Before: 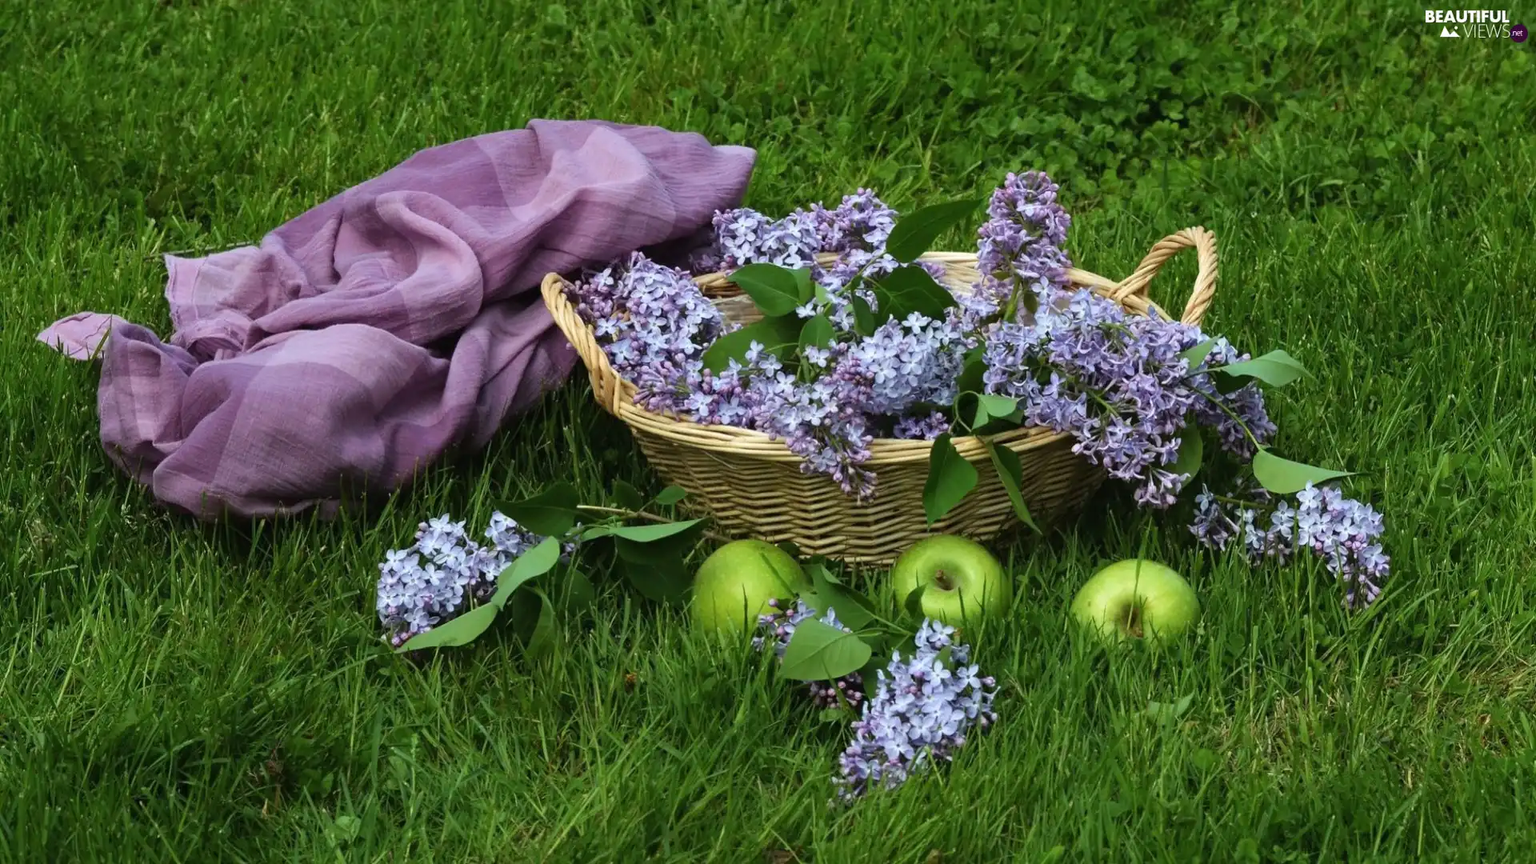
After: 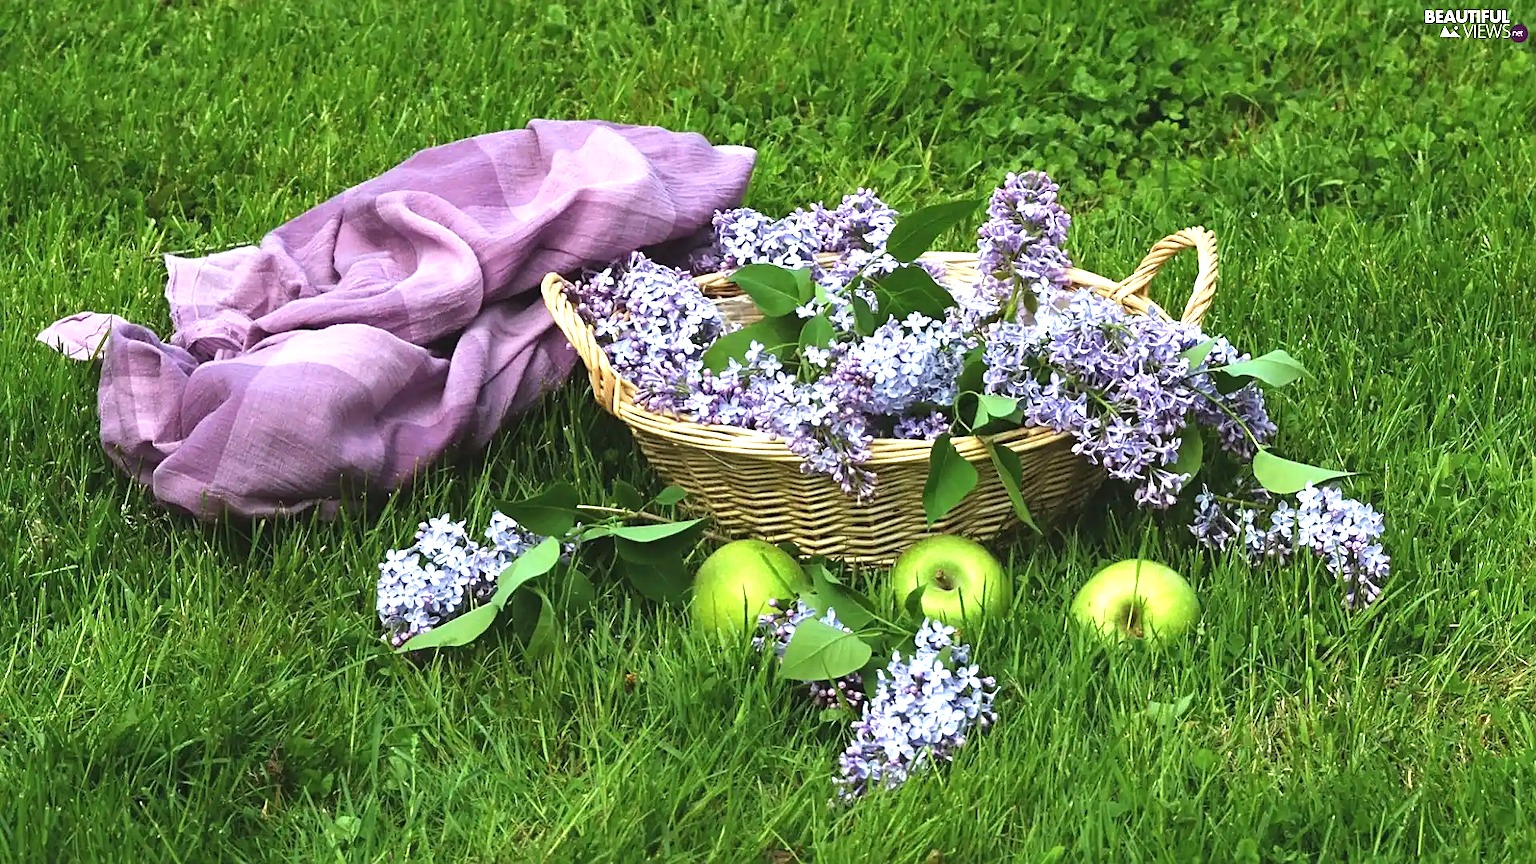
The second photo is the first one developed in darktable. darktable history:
exposure: black level correction -0.002, exposure 1.109 EV, compensate highlight preservation false
sharpen: amount 0.498
